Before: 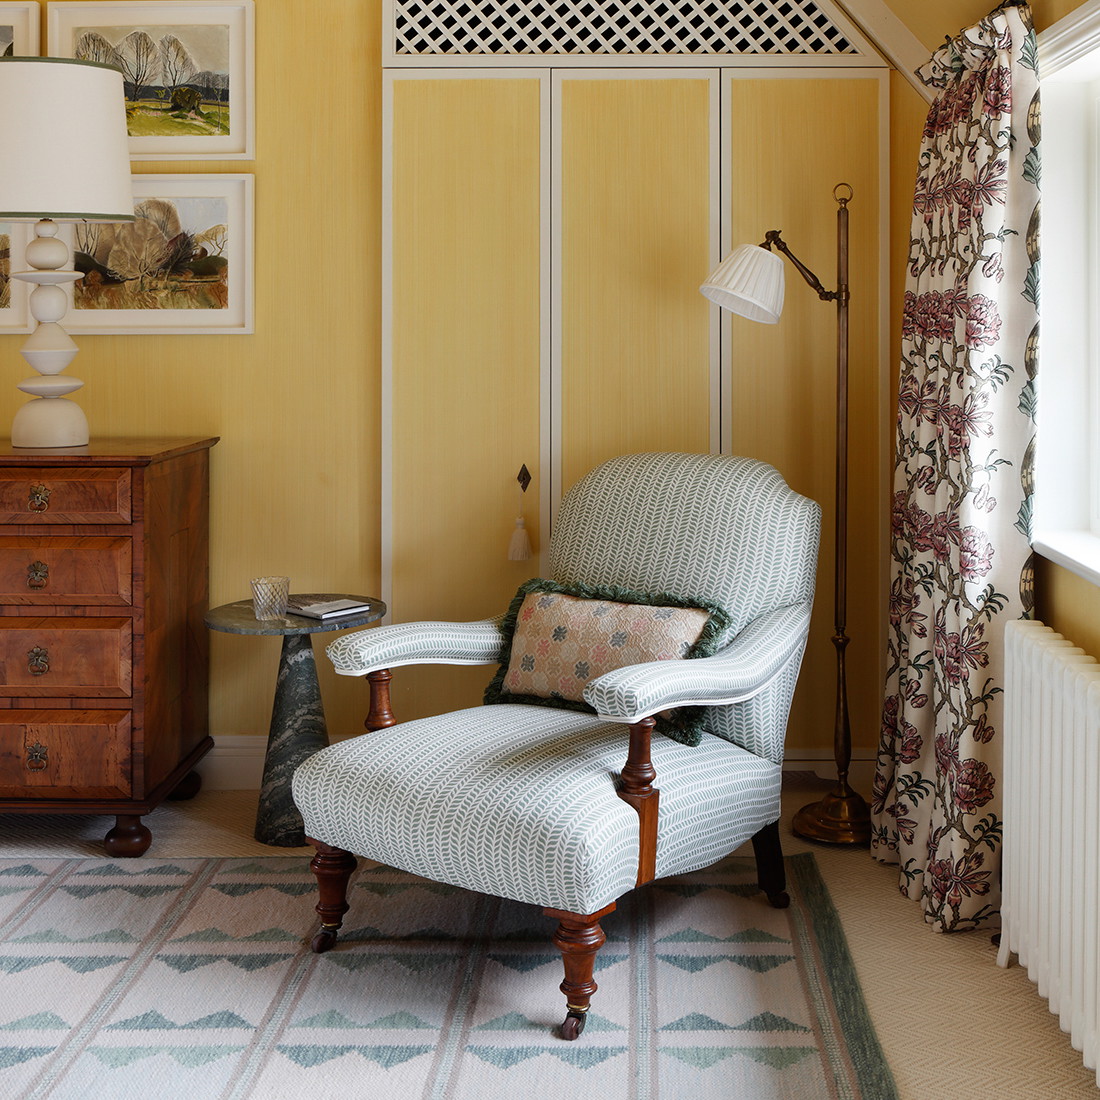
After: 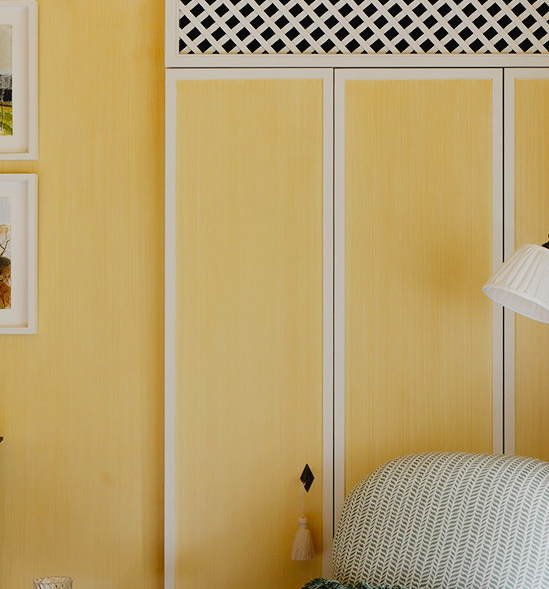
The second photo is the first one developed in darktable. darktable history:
crop: left 19.806%, right 30.205%, bottom 46.407%
tone curve: curves: ch0 [(0.003, 0.029) (0.037, 0.036) (0.149, 0.117) (0.297, 0.318) (0.422, 0.474) (0.531, 0.6) (0.743, 0.809) (0.889, 0.941) (1, 0.98)]; ch1 [(0, 0) (0.305, 0.325) (0.453, 0.437) (0.482, 0.479) (0.501, 0.5) (0.506, 0.503) (0.564, 0.578) (0.587, 0.625) (0.666, 0.727) (1, 1)]; ch2 [(0, 0) (0.323, 0.277) (0.408, 0.399) (0.45, 0.48) (0.499, 0.502) (0.512, 0.523) (0.57, 0.595) (0.653, 0.671) (0.768, 0.744) (1, 1)], preserve colors none
filmic rgb: black relative exposure -7.65 EV, white relative exposure 4.56 EV, threshold 2.98 EV, hardness 3.61, enable highlight reconstruction true
